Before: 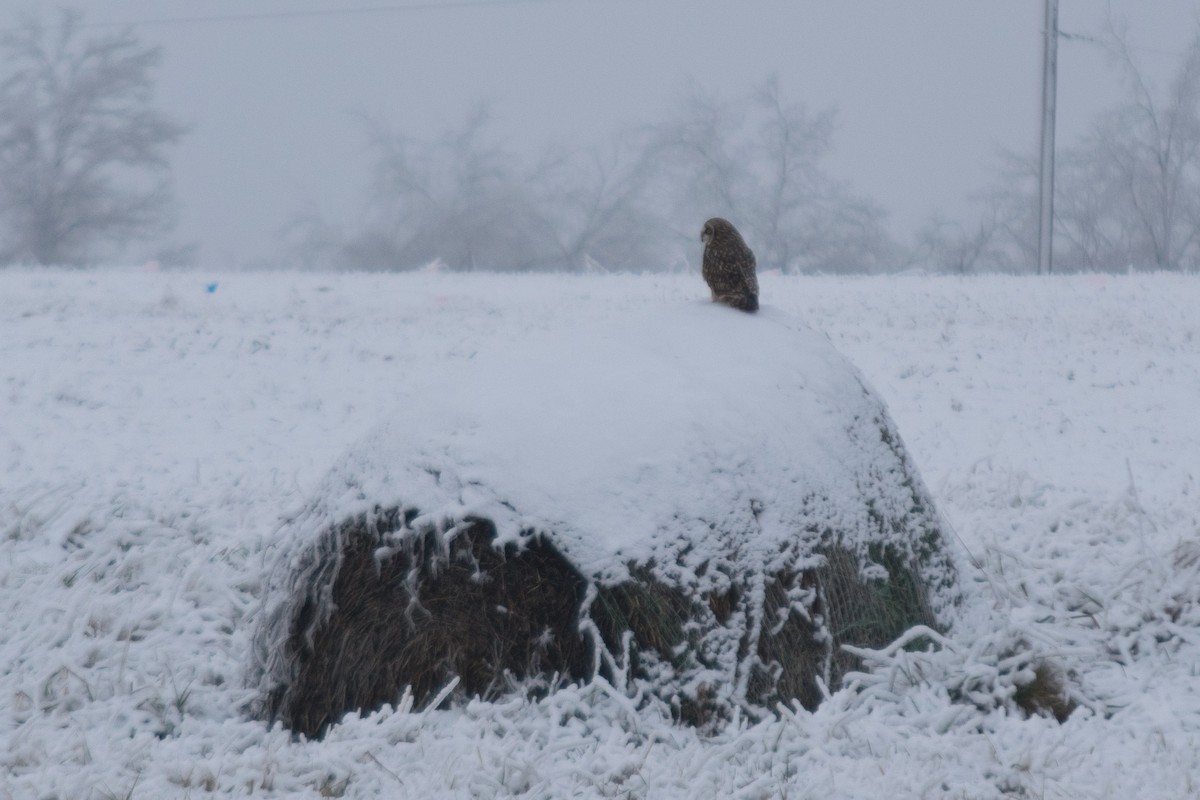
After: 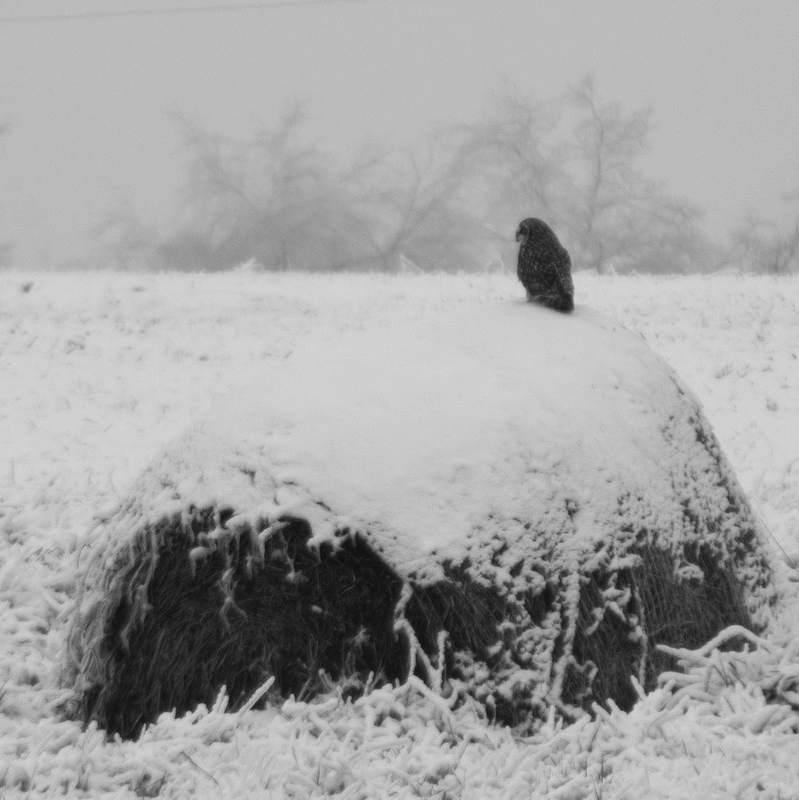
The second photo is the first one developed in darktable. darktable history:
color balance rgb: shadows lift › luminance -20%, power › hue 72.24°, highlights gain › luminance 15%, global offset › hue 171.6°, perceptual saturation grading › highlights -30%, perceptual saturation grading › shadows 20%, global vibrance 30%, contrast 10%
monochrome: a 16.01, b -2.65, highlights 0.52
crop: left 15.419%, right 17.914%
